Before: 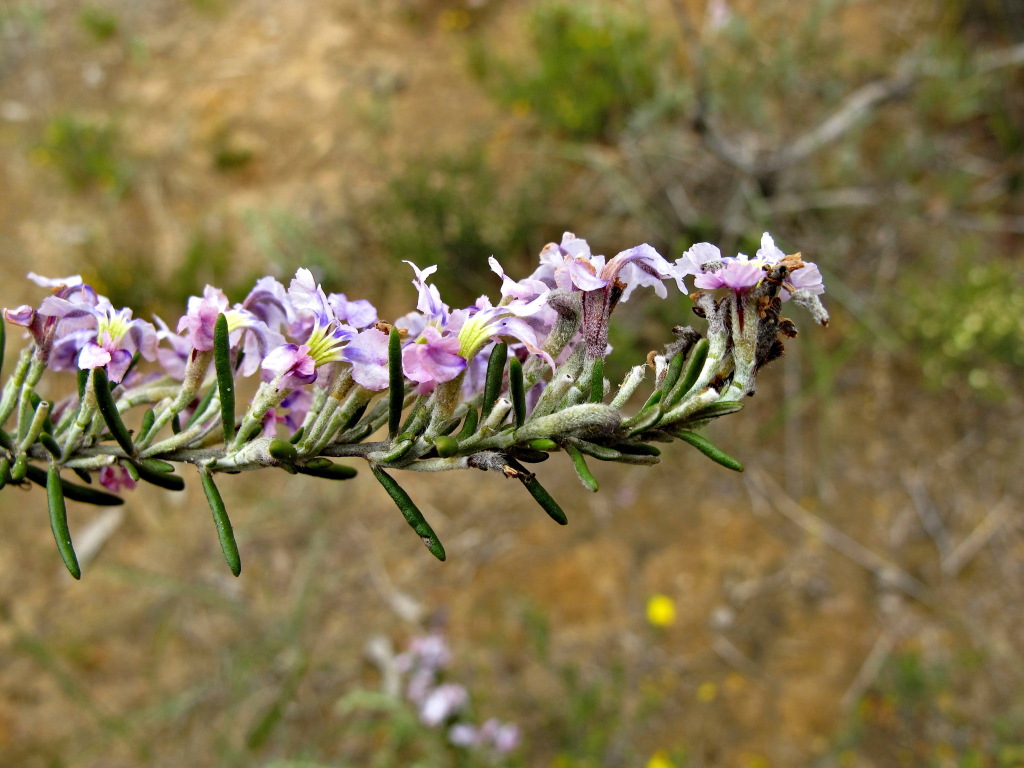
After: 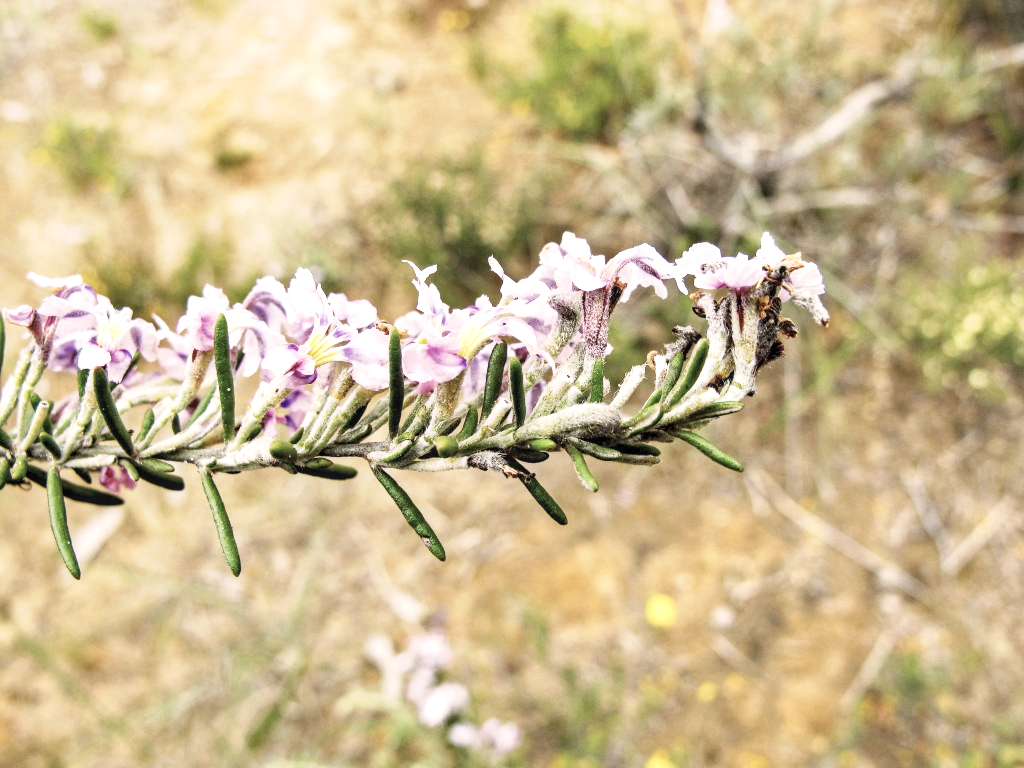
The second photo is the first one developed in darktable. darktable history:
local contrast: on, module defaults
base curve: curves: ch0 [(0, 0) (0.088, 0.125) (0.176, 0.251) (0.354, 0.501) (0.613, 0.749) (1, 0.877)], preserve colors none
exposure: black level correction 0, exposure 1.199 EV, compensate highlight preservation false
color correction: highlights a* 5.51, highlights b* 5.26, saturation 0.645
